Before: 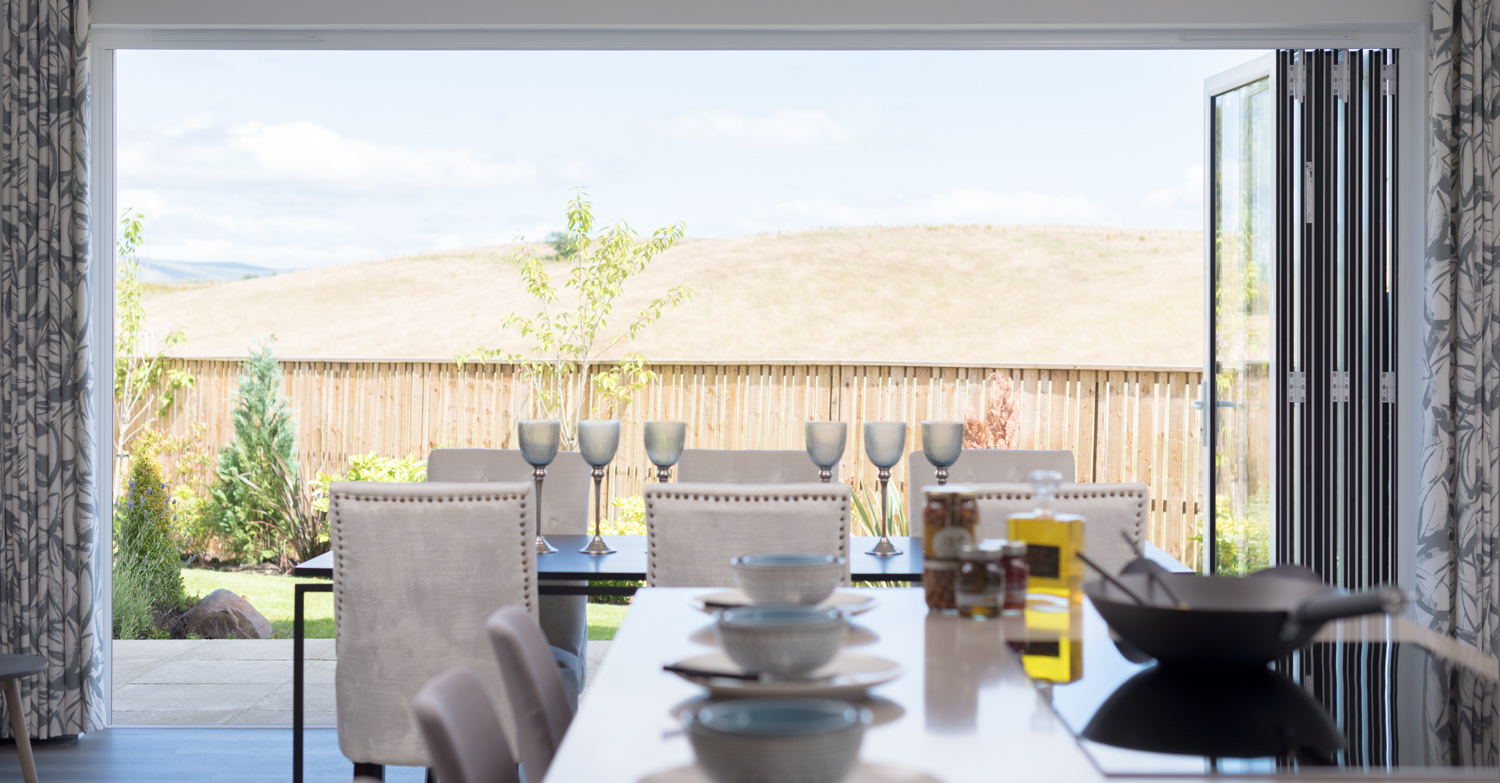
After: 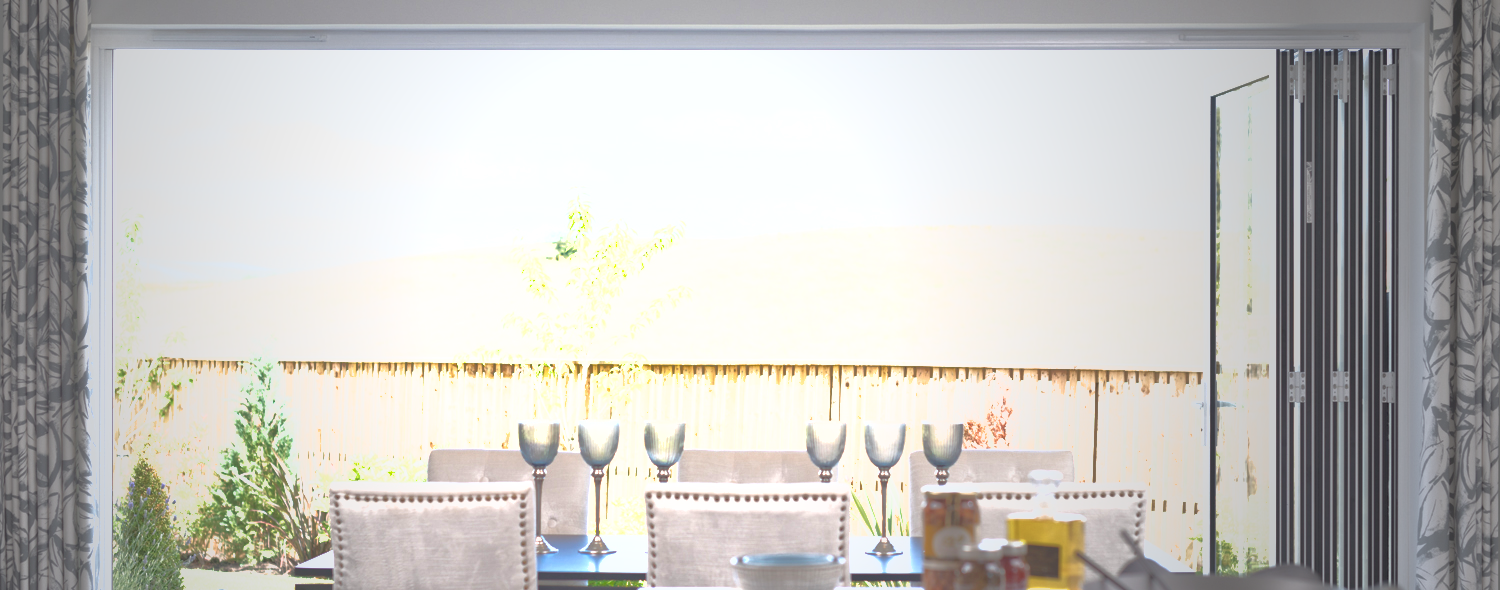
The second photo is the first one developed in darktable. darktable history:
shadows and highlights: on, module defaults
exposure: exposure 1 EV, compensate exposure bias true, compensate highlight preservation false
tone equalizer: -8 EV 1.99 EV, -7 EV 1.97 EV, -6 EV 1.98 EV, -5 EV 2 EV, -4 EV 1.96 EV, -3 EV 1.47 EV, -2 EV 0.982 EV, -1 EV 0.487 EV
crop: bottom 24.55%
vignetting: fall-off start 32.87%, fall-off radius 64.86%, center (-0.12, -0.006), width/height ratio 0.96
